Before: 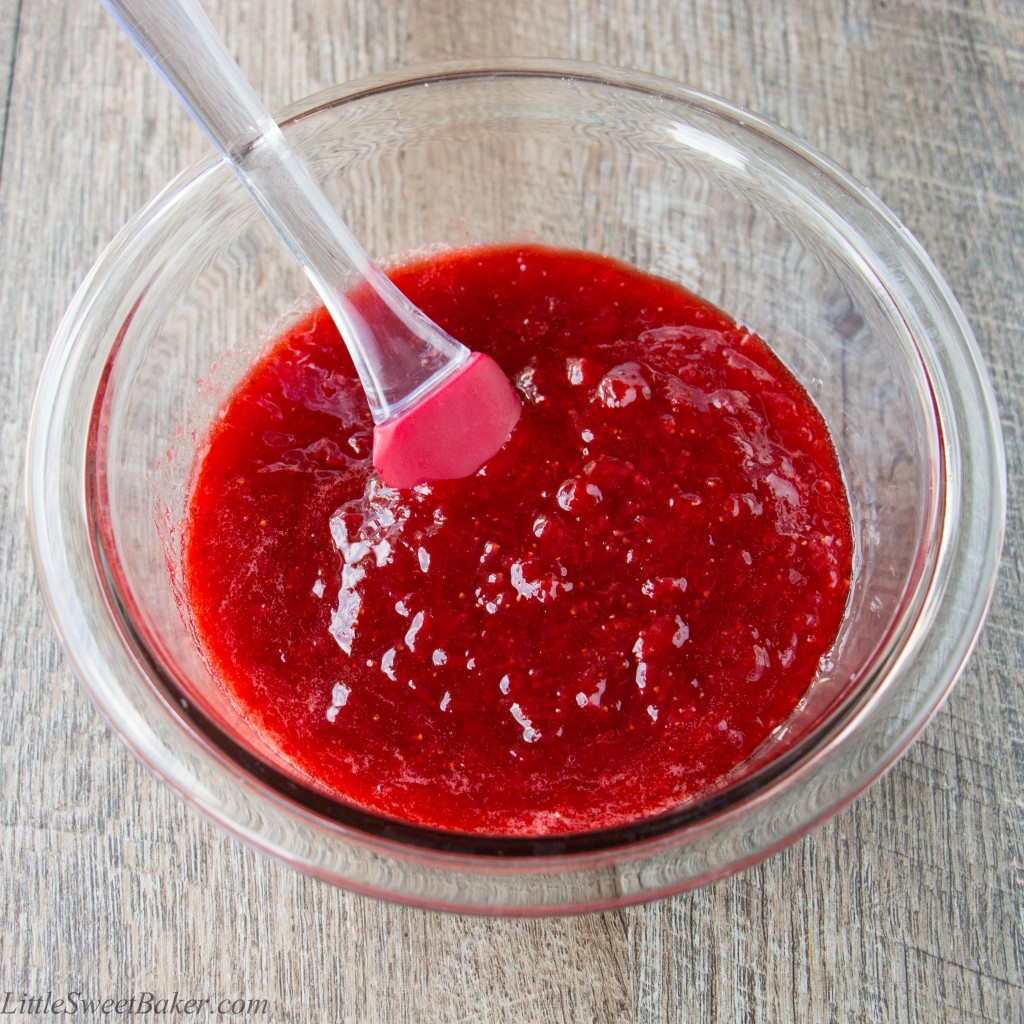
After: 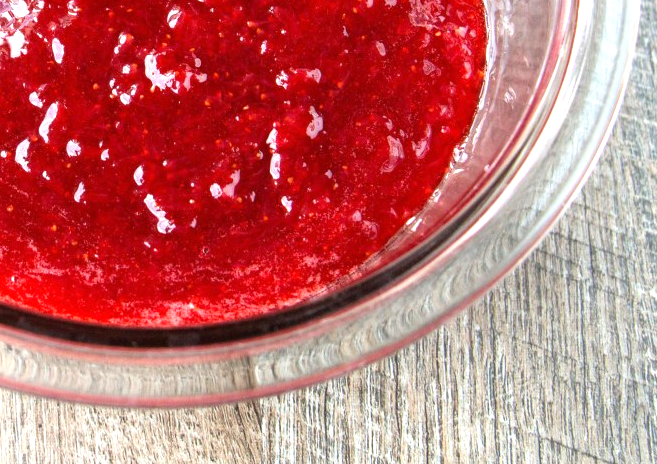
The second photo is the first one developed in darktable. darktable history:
crop and rotate: left 35.808%, top 49.792%, bottom 4.867%
exposure: black level correction 0, exposure 0.499 EV, compensate highlight preservation false
tone equalizer: -8 EV -0.378 EV, -7 EV -0.412 EV, -6 EV -0.3 EV, -5 EV -0.231 EV, -3 EV 0.204 EV, -2 EV 0.351 EV, -1 EV 0.385 EV, +0 EV 0.403 EV, mask exposure compensation -0.503 EV
